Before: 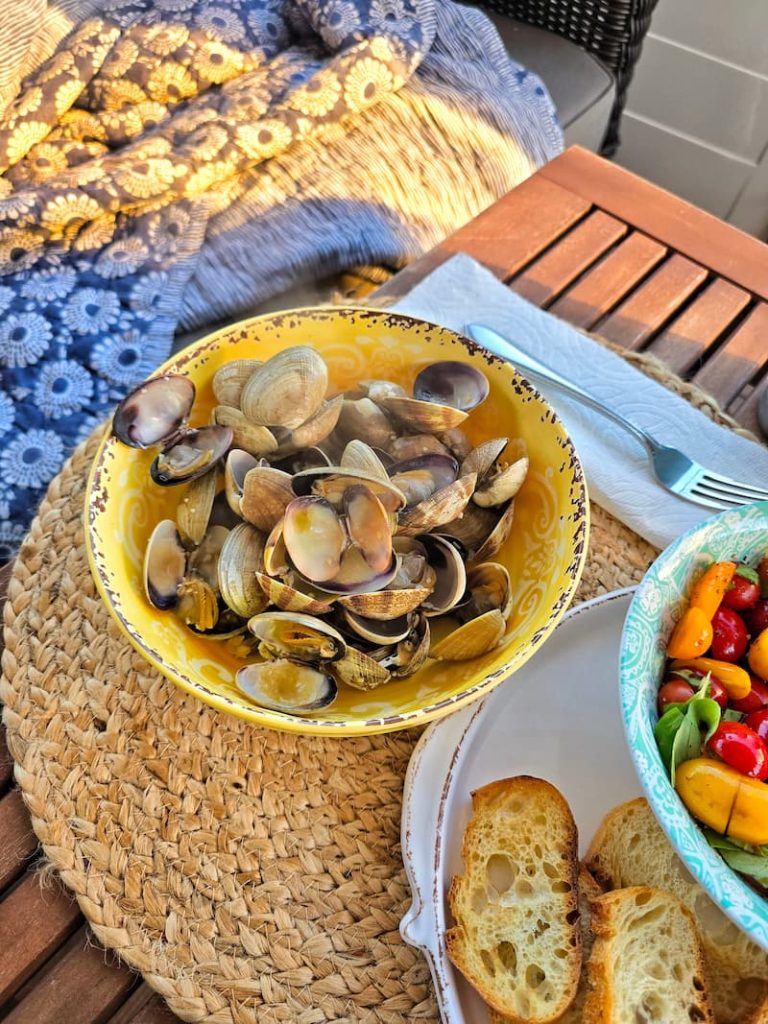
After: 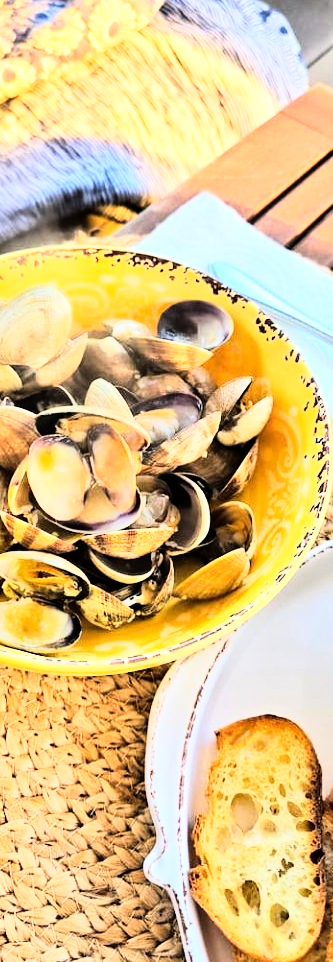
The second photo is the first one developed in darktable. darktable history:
rgb curve: curves: ch0 [(0, 0) (0.21, 0.15) (0.24, 0.21) (0.5, 0.75) (0.75, 0.96) (0.89, 0.99) (1, 1)]; ch1 [(0, 0.02) (0.21, 0.13) (0.25, 0.2) (0.5, 0.67) (0.75, 0.9) (0.89, 0.97) (1, 1)]; ch2 [(0, 0.02) (0.21, 0.13) (0.25, 0.2) (0.5, 0.67) (0.75, 0.9) (0.89, 0.97) (1, 1)], compensate middle gray true
crop: left 33.452%, top 6.025%, right 23.155%
